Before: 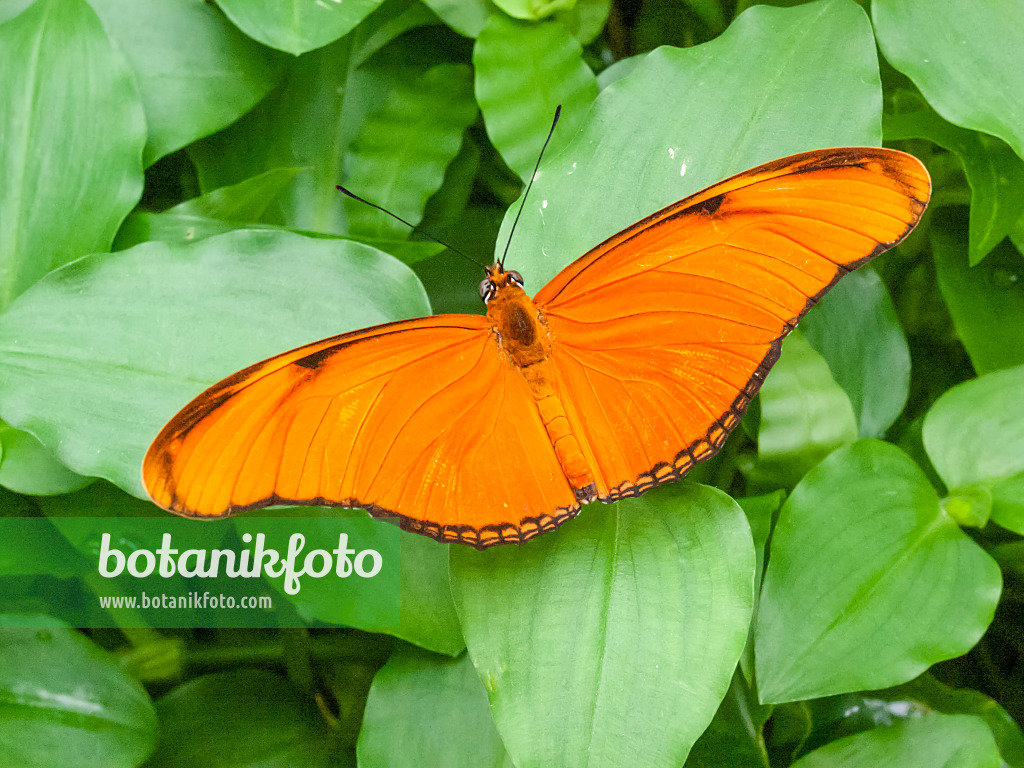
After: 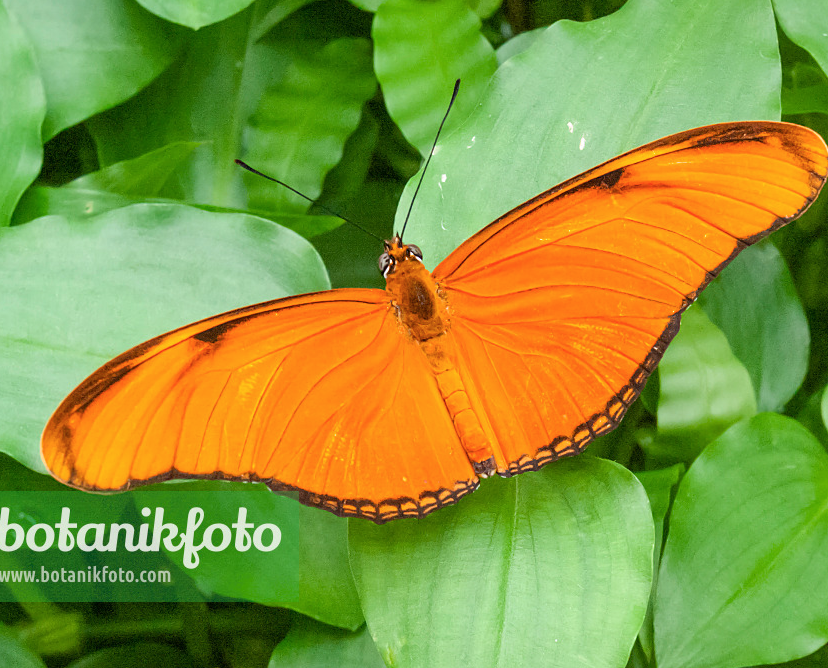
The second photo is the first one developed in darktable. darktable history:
color balance rgb: on, module defaults
crop: left 9.929%, top 3.475%, right 9.188%, bottom 9.529%
